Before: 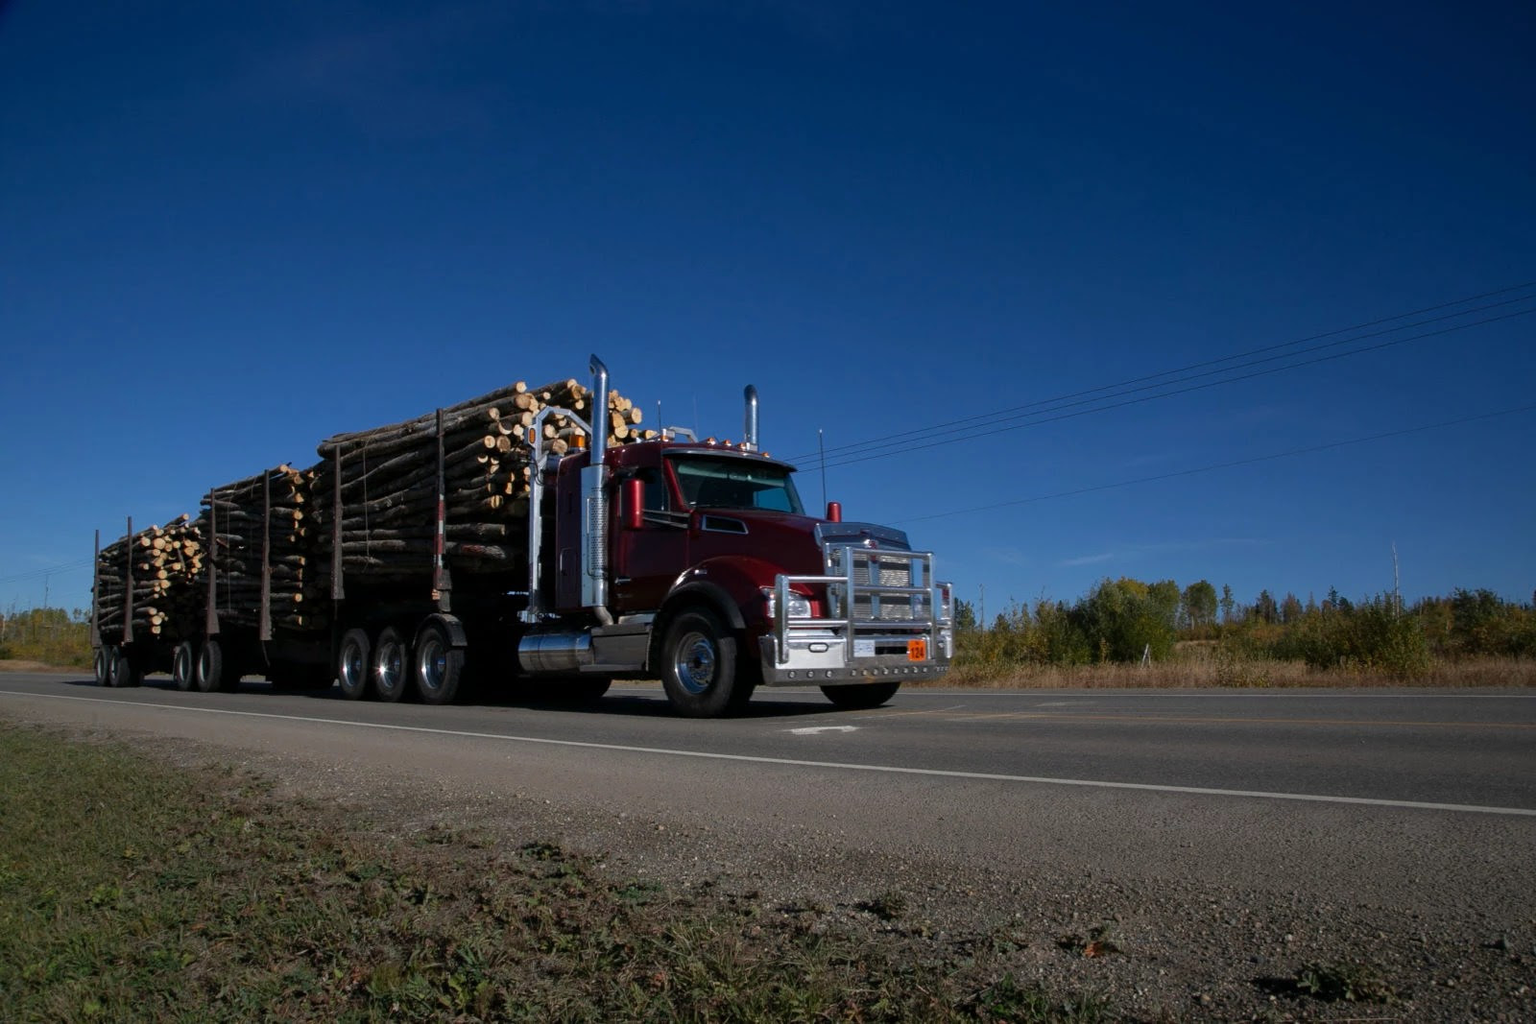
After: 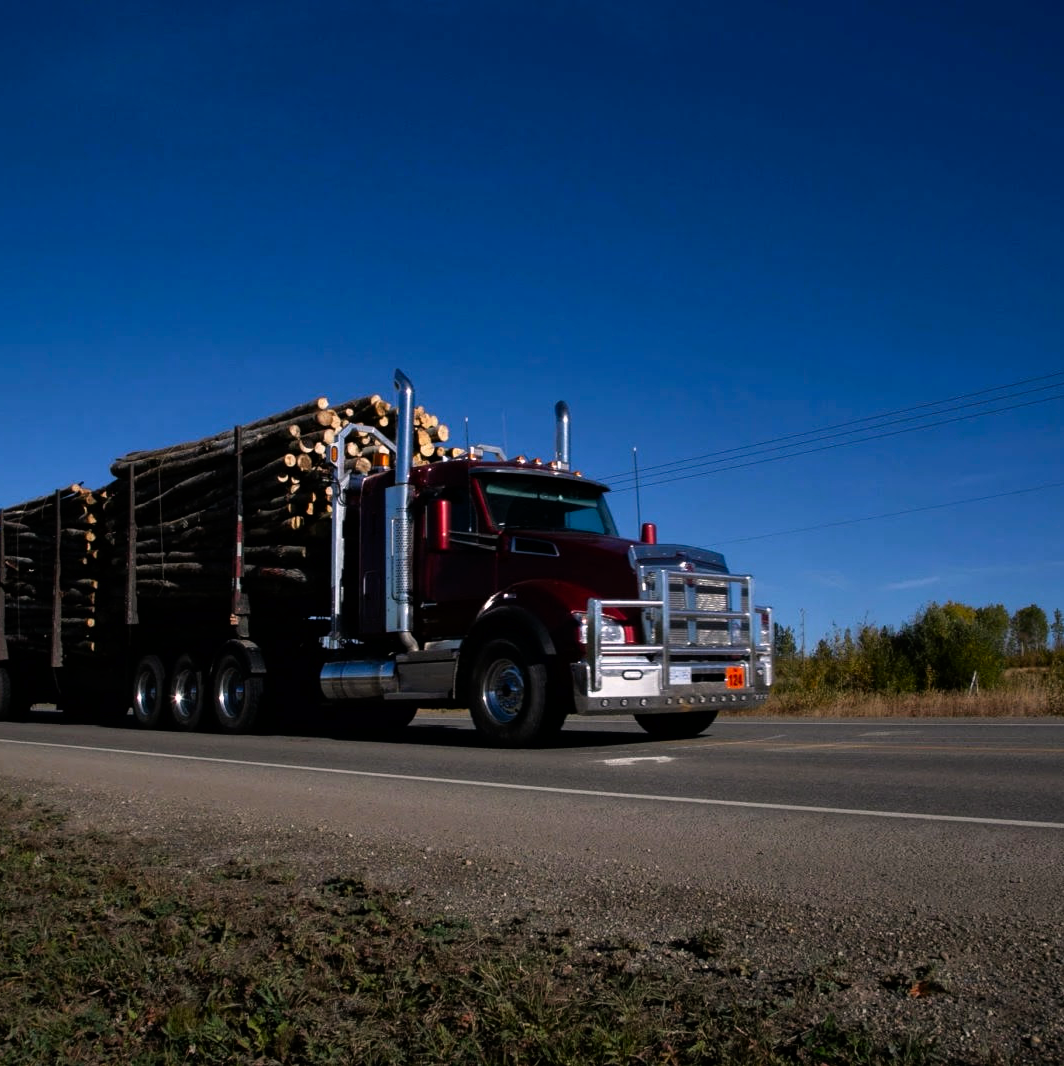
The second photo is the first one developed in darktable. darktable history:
color correction: highlights a* 3.32, highlights b* 1.7, saturation 1.23
filmic rgb: black relative exposure -9.08 EV, white relative exposure 2.32 EV, hardness 7.52, color science v6 (2022), iterations of high-quality reconstruction 0
crop and rotate: left 13.783%, right 19.709%
